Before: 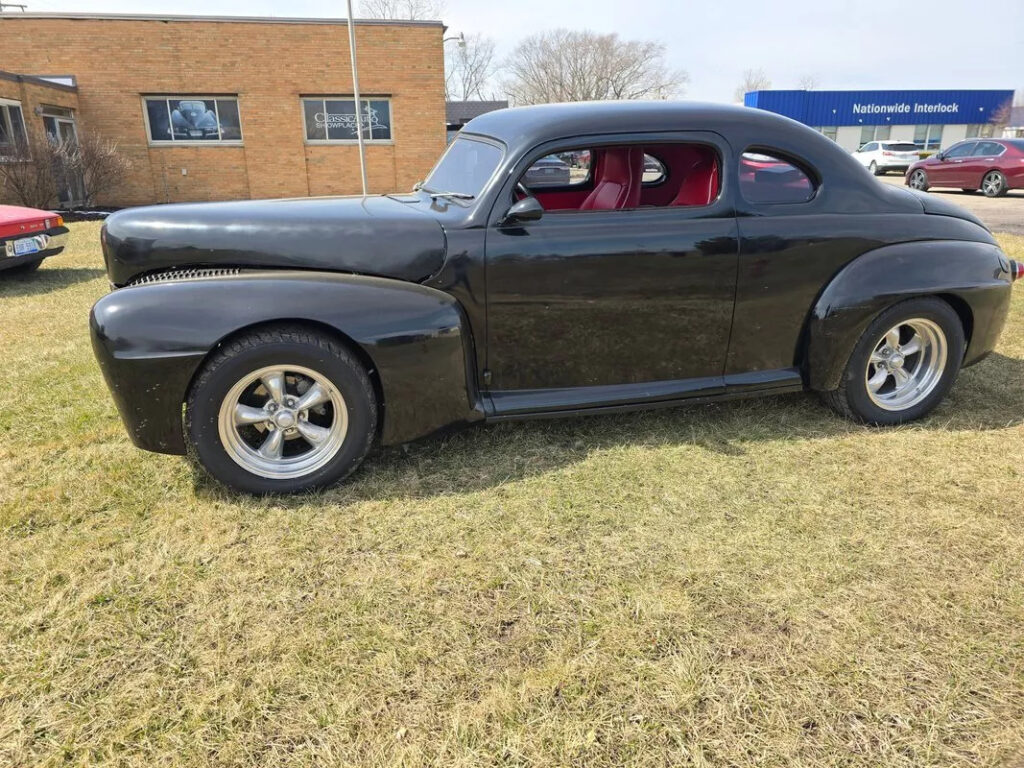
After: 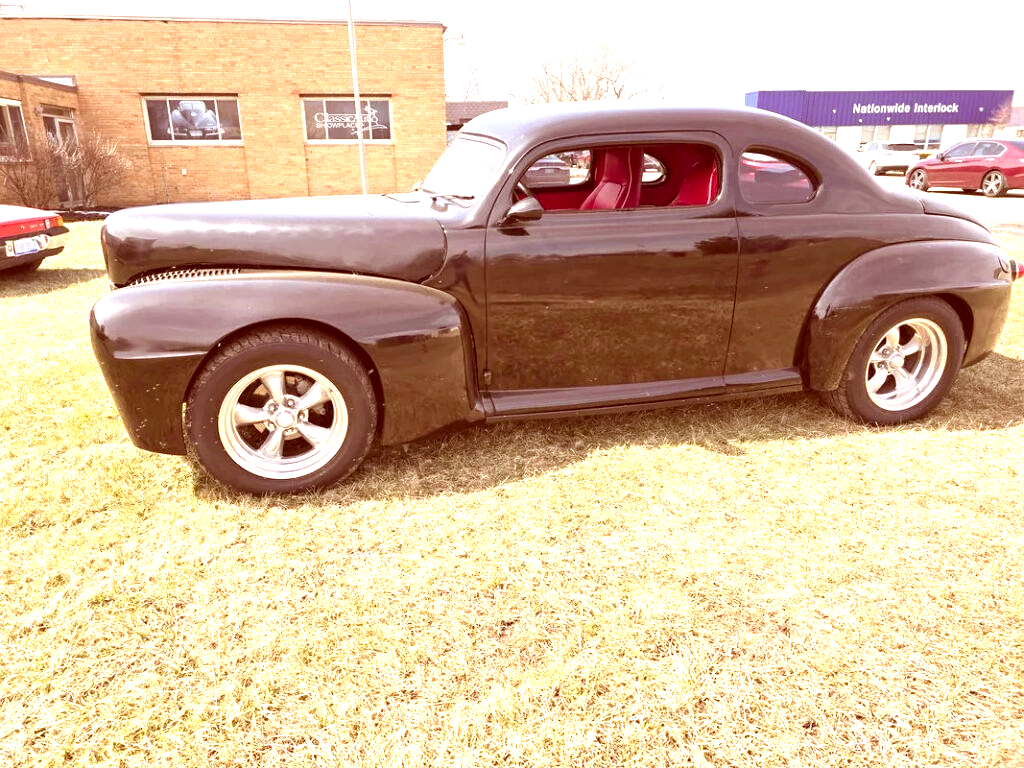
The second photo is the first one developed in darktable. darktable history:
exposure: black level correction 0, exposure 1.379 EV, compensate exposure bias true, compensate highlight preservation false
color correction: highlights a* 9.03, highlights b* 8.71, shadows a* 40, shadows b* 40, saturation 0.8
